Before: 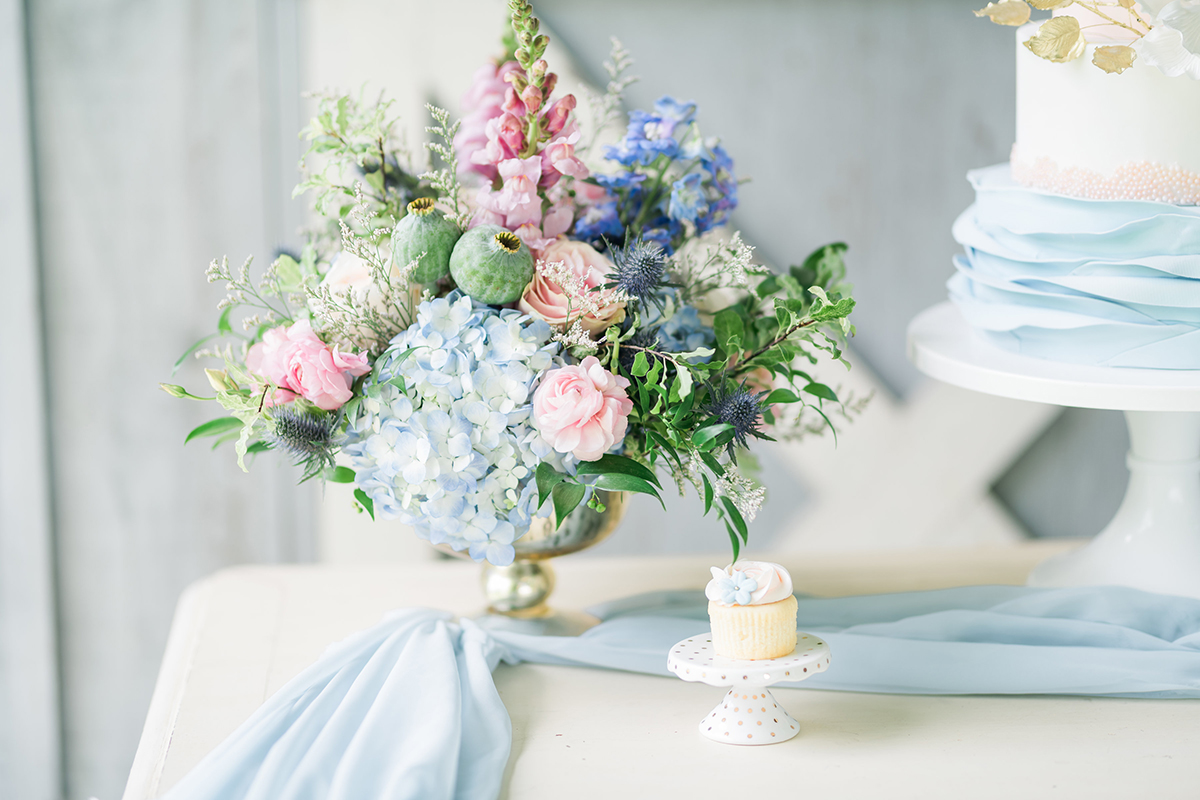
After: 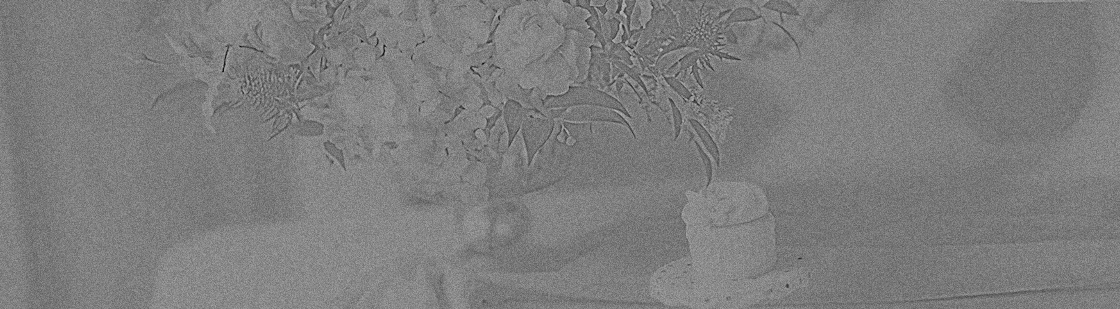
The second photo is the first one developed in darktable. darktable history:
highpass: sharpness 5.84%, contrast boost 8.44%
tone equalizer: -8 EV -1.08 EV, -7 EV -1.01 EV, -6 EV -0.867 EV, -5 EV -0.578 EV, -3 EV 0.578 EV, -2 EV 0.867 EV, -1 EV 1.01 EV, +0 EV 1.08 EV, edges refinement/feathering 500, mask exposure compensation -1.57 EV, preserve details no
crop: top 45.551%, bottom 12.262%
grain: coarseness 0.09 ISO, strength 40%
sharpen: on, module defaults
rotate and perspective: rotation -4.57°, crop left 0.054, crop right 0.944, crop top 0.087, crop bottom 0.914
filmic rgb: black relative exposure -7.32 EV, white relative exposure 5.09 EV, hardness 3.2
